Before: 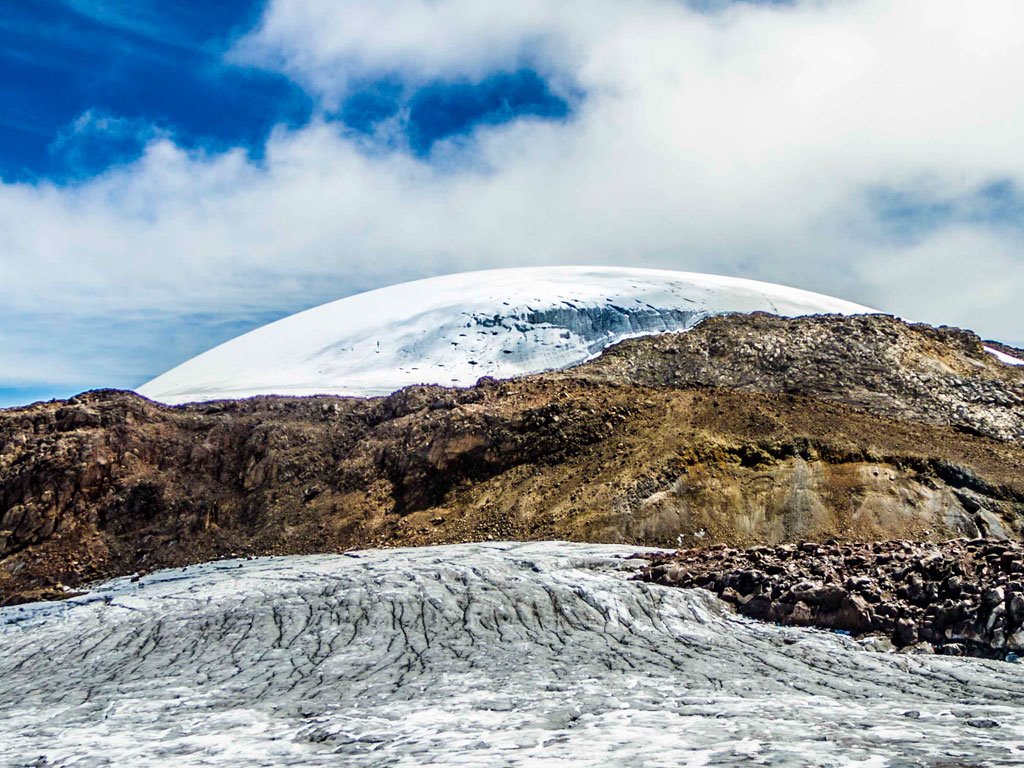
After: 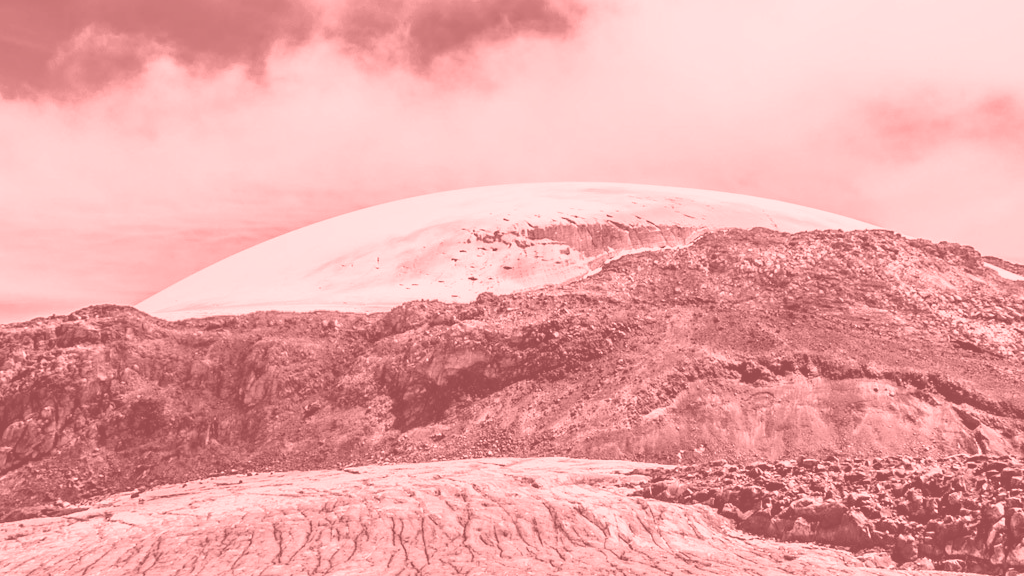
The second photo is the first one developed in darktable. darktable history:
colorize: saturation 51%, source mix 50.67%, lightness 50.67%
exposure: exposure 0.566 EV, compensate highlight preservation false
crop: top 11.038%, bottom 13.962%
white balance: red 1.029, blue 0.92
